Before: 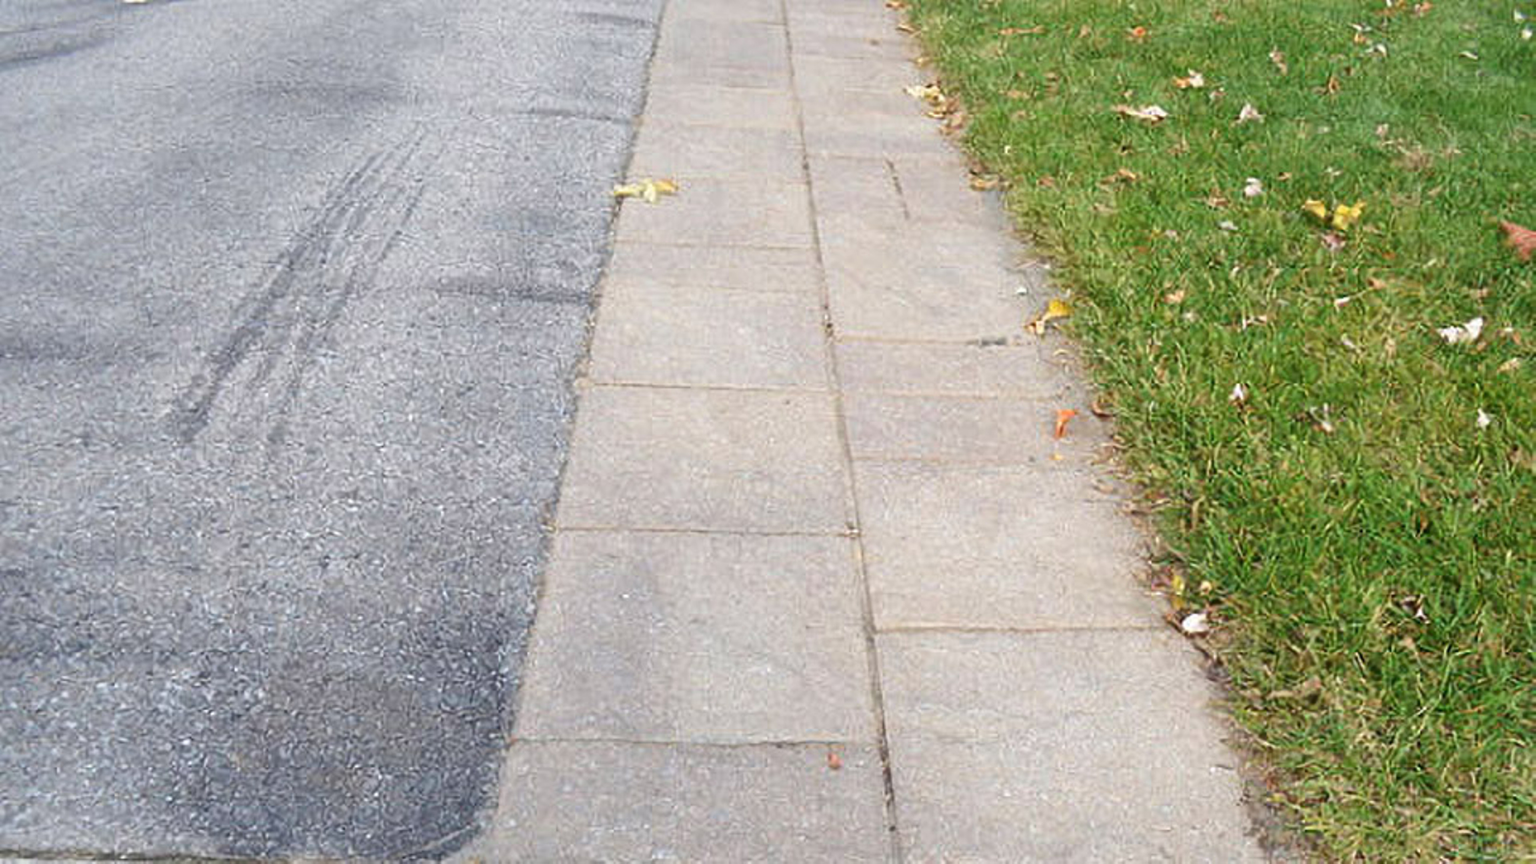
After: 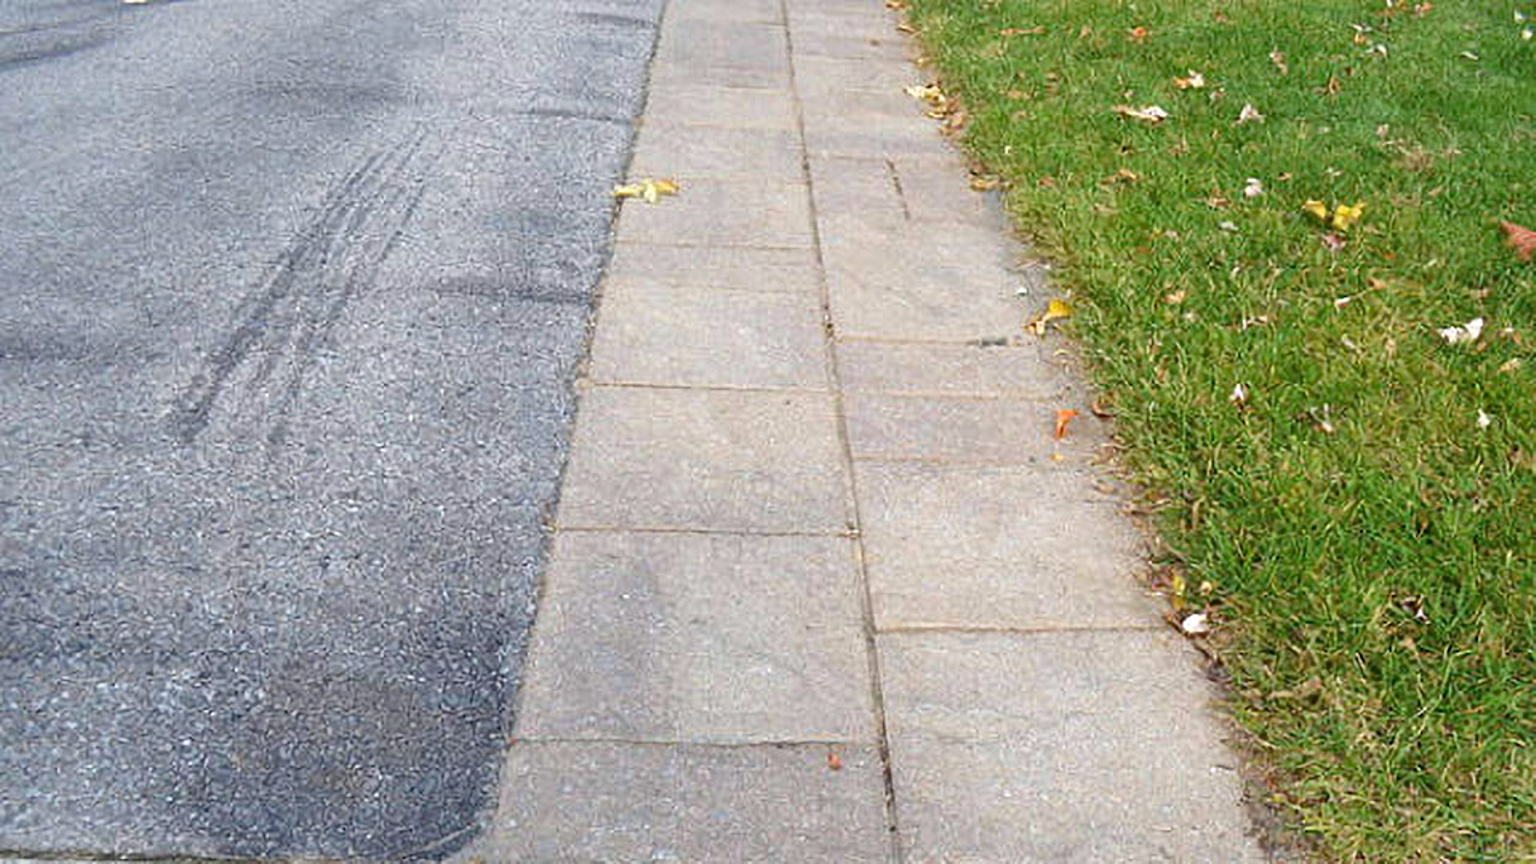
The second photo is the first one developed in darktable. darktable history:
haze removal: strength 0.302, distance 0.25, compatibility mode true, adaptive false
